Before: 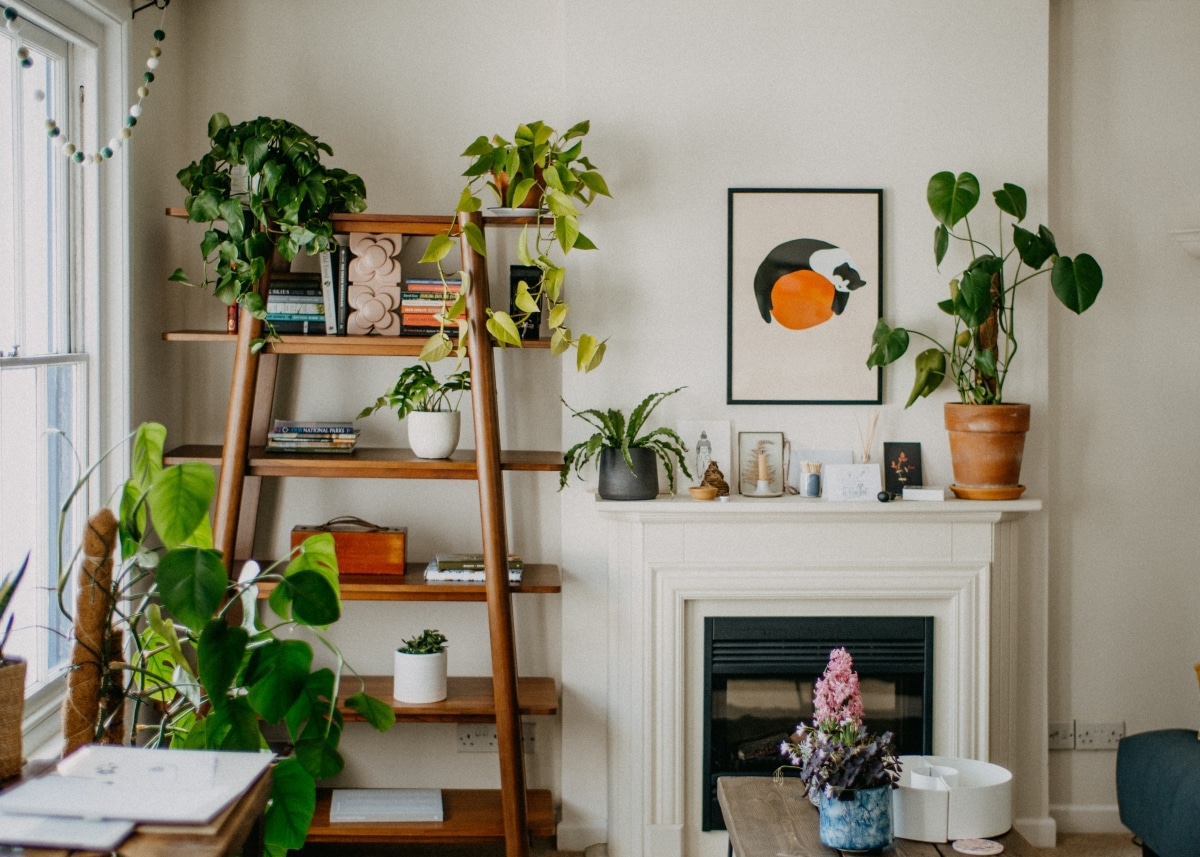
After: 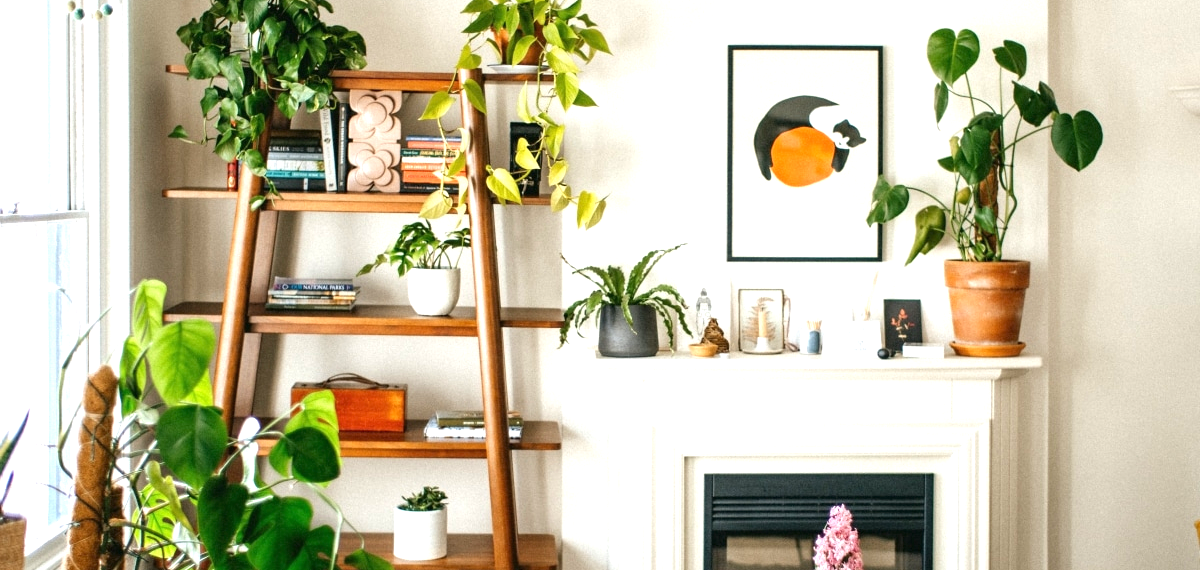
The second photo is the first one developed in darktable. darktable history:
white balance: emerald 1
crop: top 16.727%, bottom 16.727%
exposure: black level correction 0, exposure 1.2 EV, compensate exposure bias true, compensate highlight preservation false
